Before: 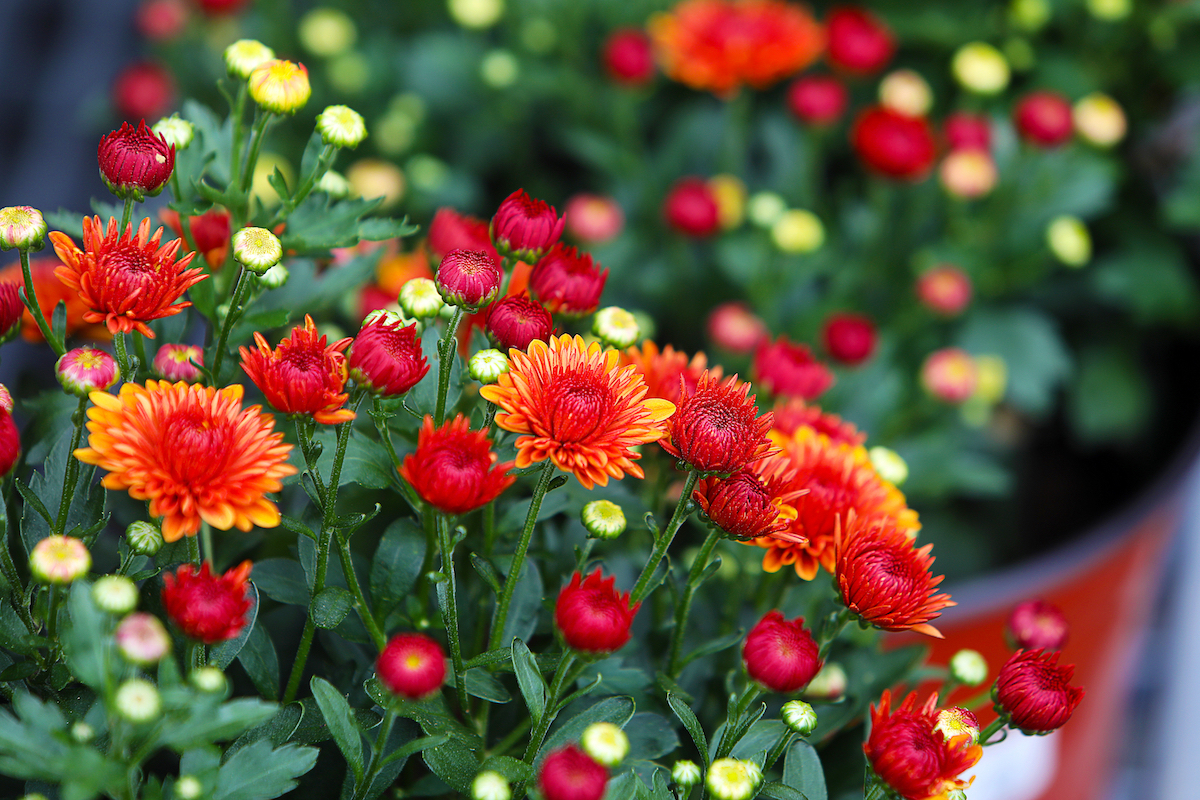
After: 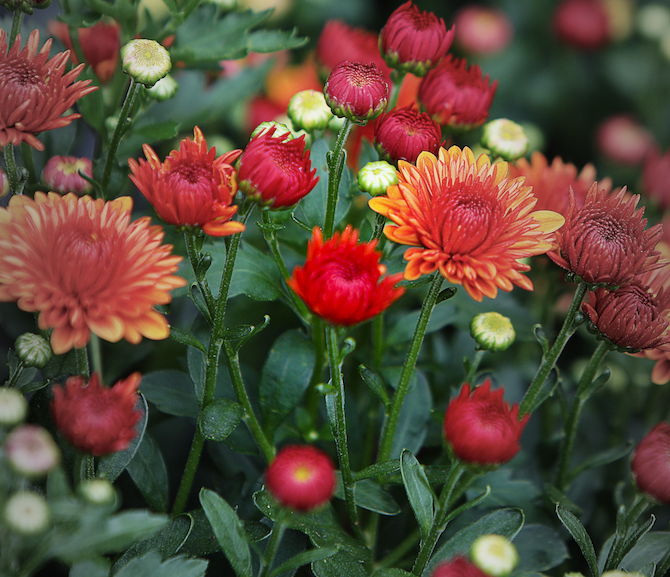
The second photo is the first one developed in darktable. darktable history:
crop: left 9.32%, top 23.596%, right 34.782%, bottom 4.269%
vignetting: fall-off start 18.23%, fall-off radius 137.77%, width/height ratio 0.627, shape 0.592
